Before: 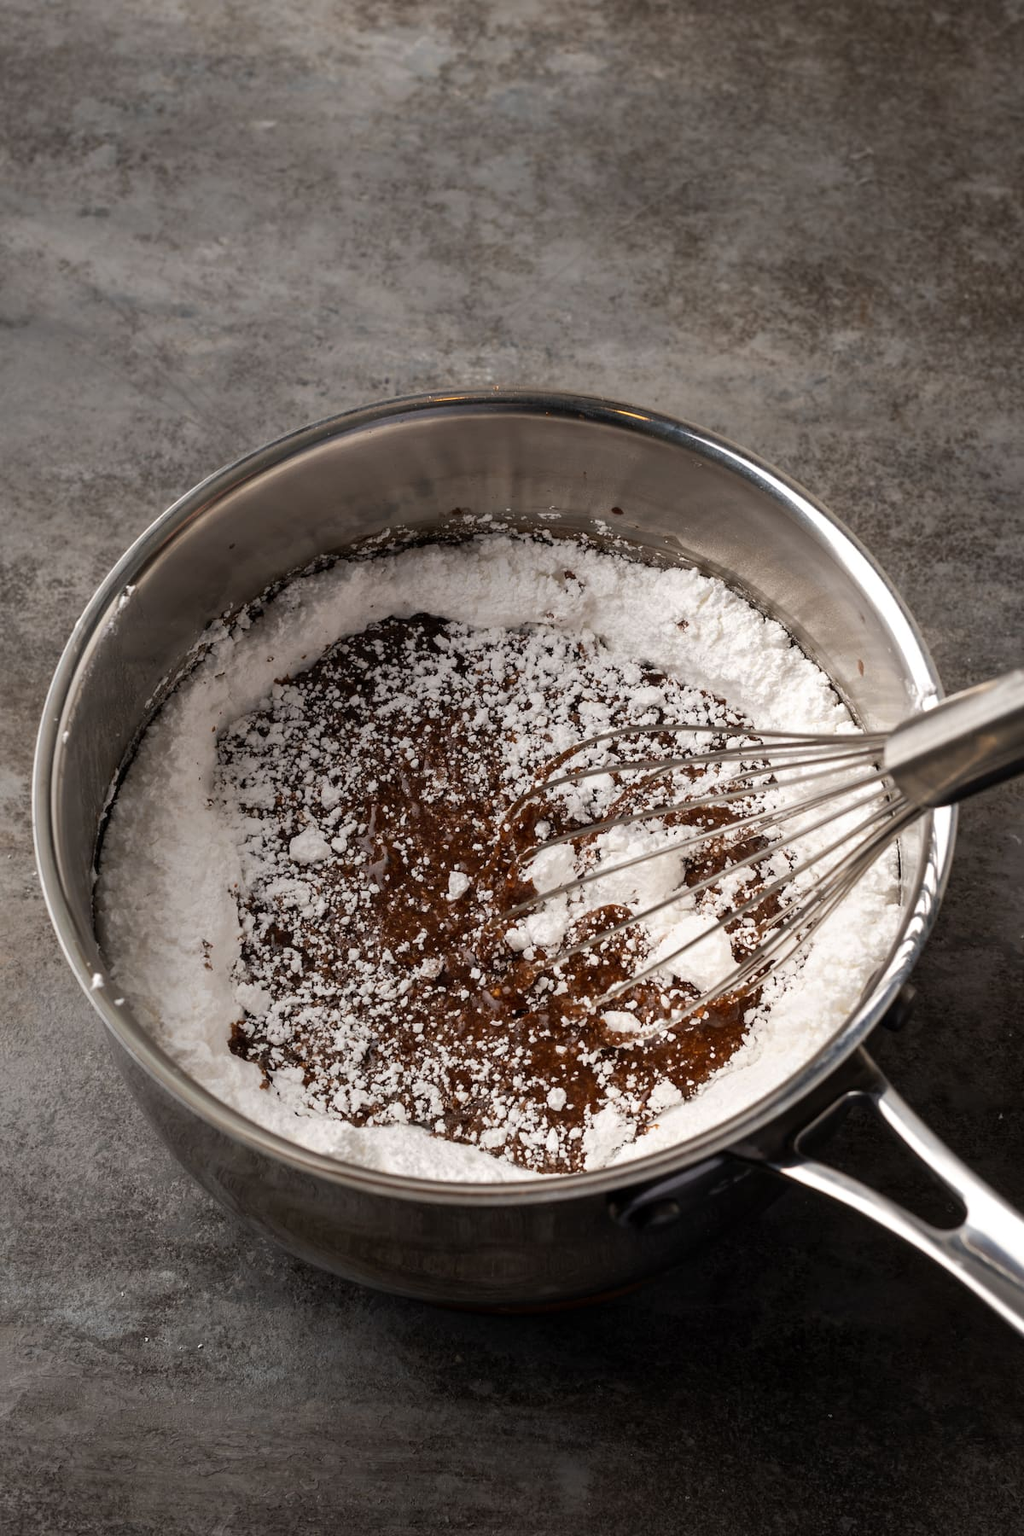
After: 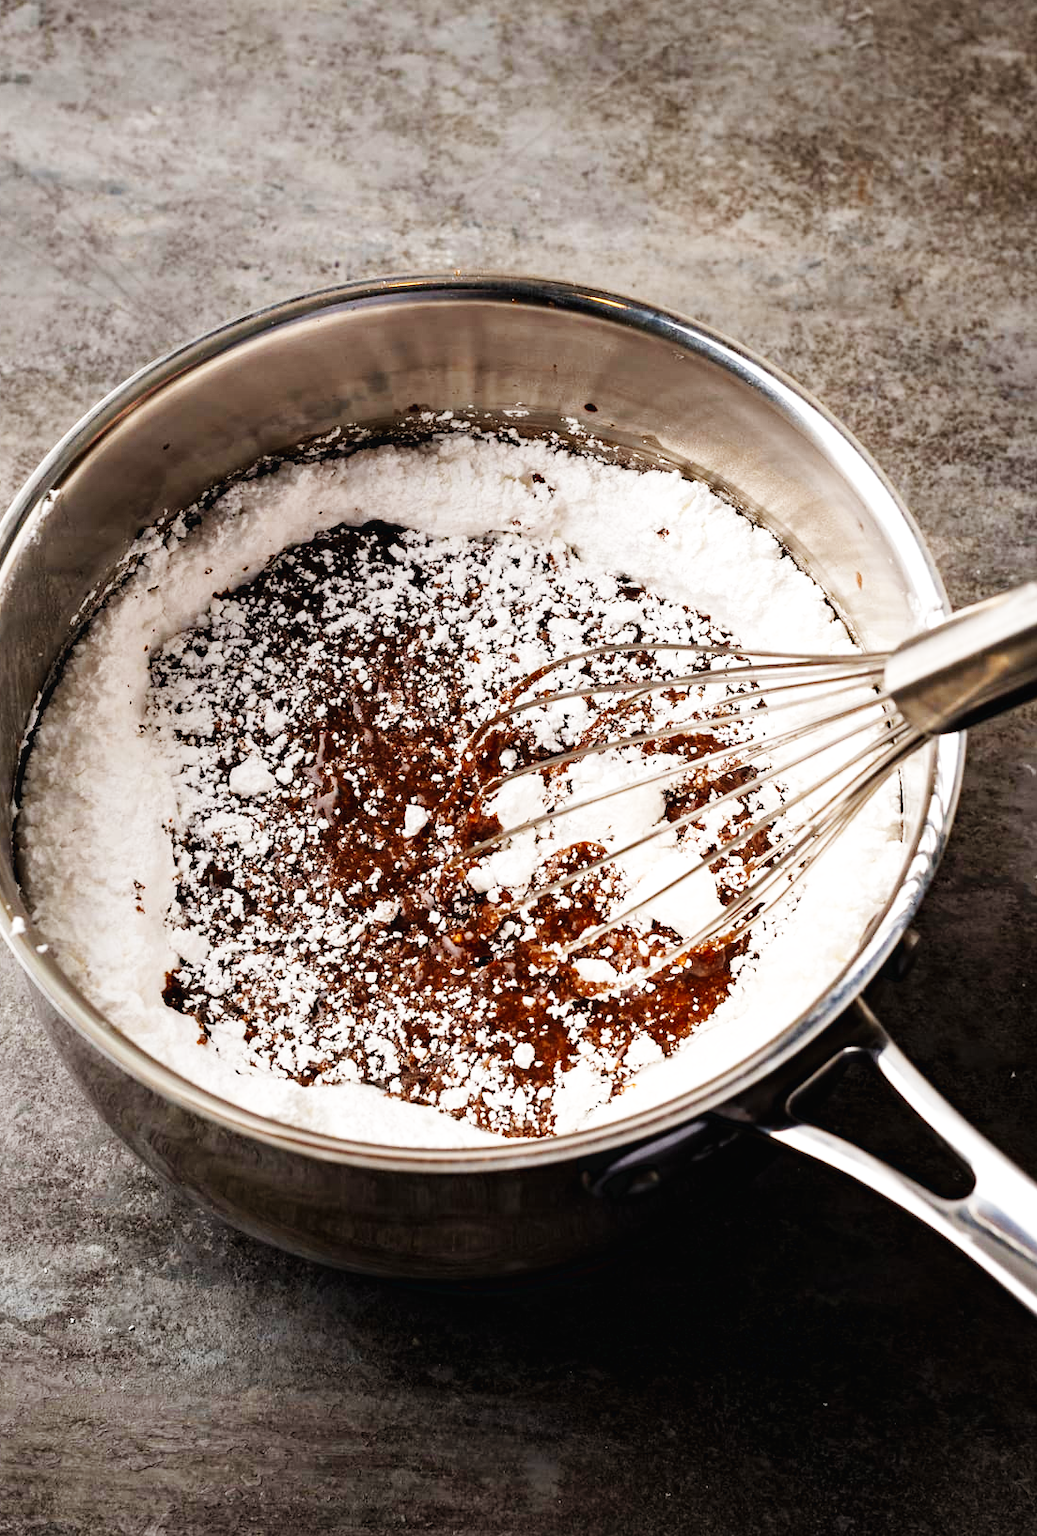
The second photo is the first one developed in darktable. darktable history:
crop and rotate: left 7.936%, top 9.171%
base curve: curves: ch0 [(0, 0.003) (0.001, 0.002) (0.006, 0.004) (0.02, 0.022) (0.048, 0.086) (0.094, 0.234) (0.162, 0.431) (0.258, 0.629) (0.385, 0.8) (0.548, 0.918) (0.751, 0.988) (1, 1)], preserve colors none
haze removal: compatibility mode true, adaptive false
